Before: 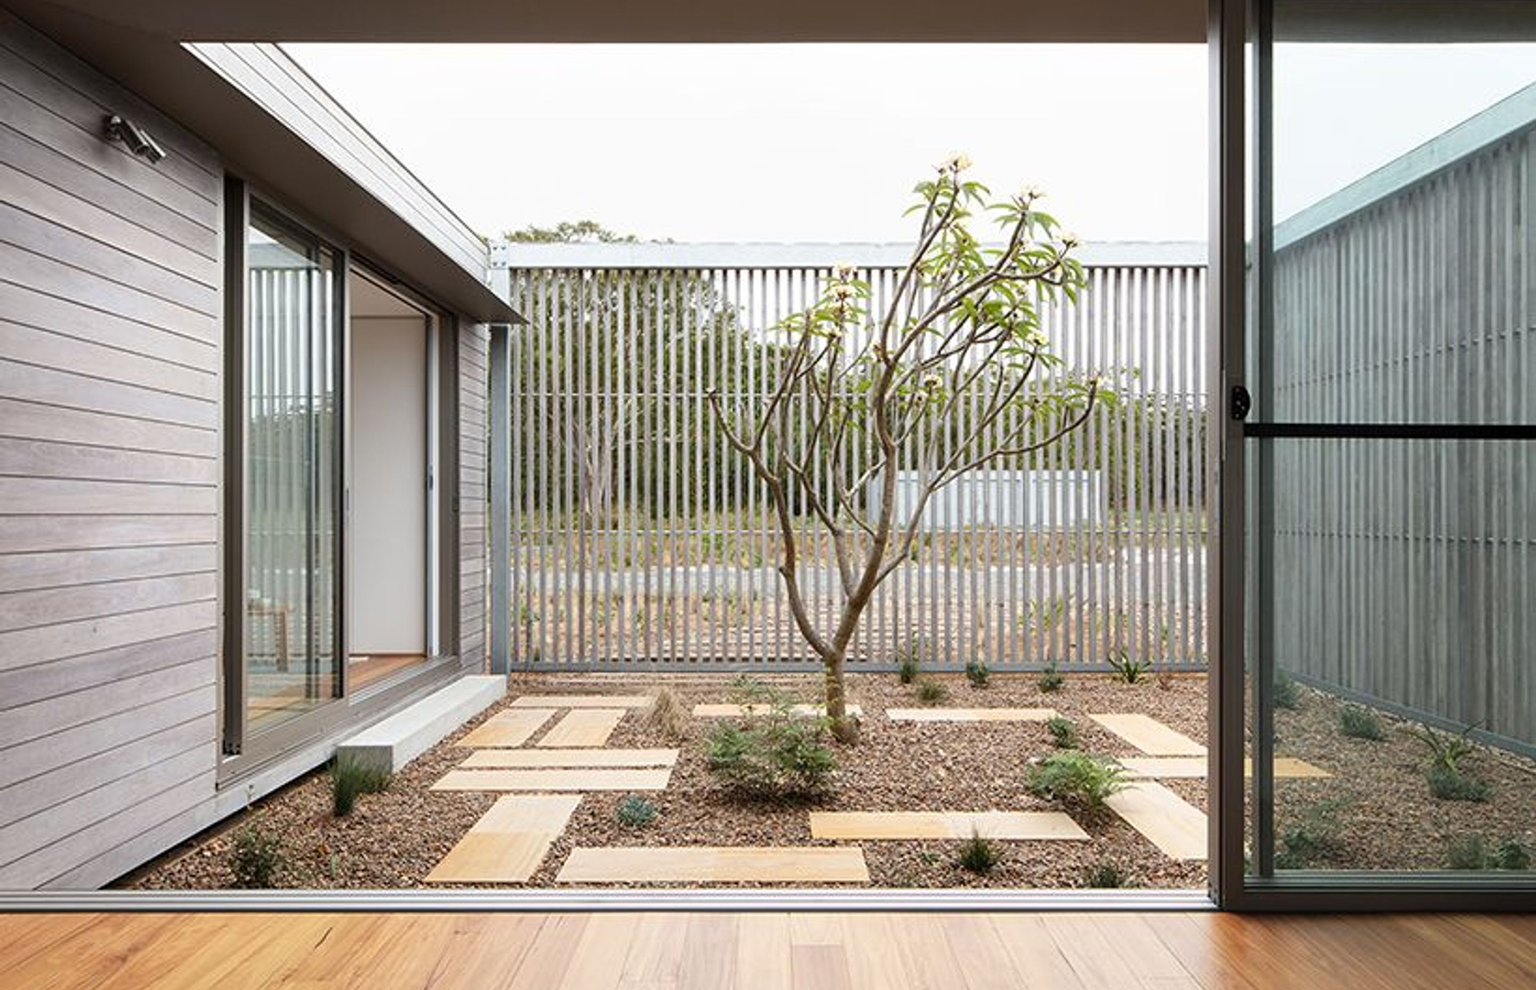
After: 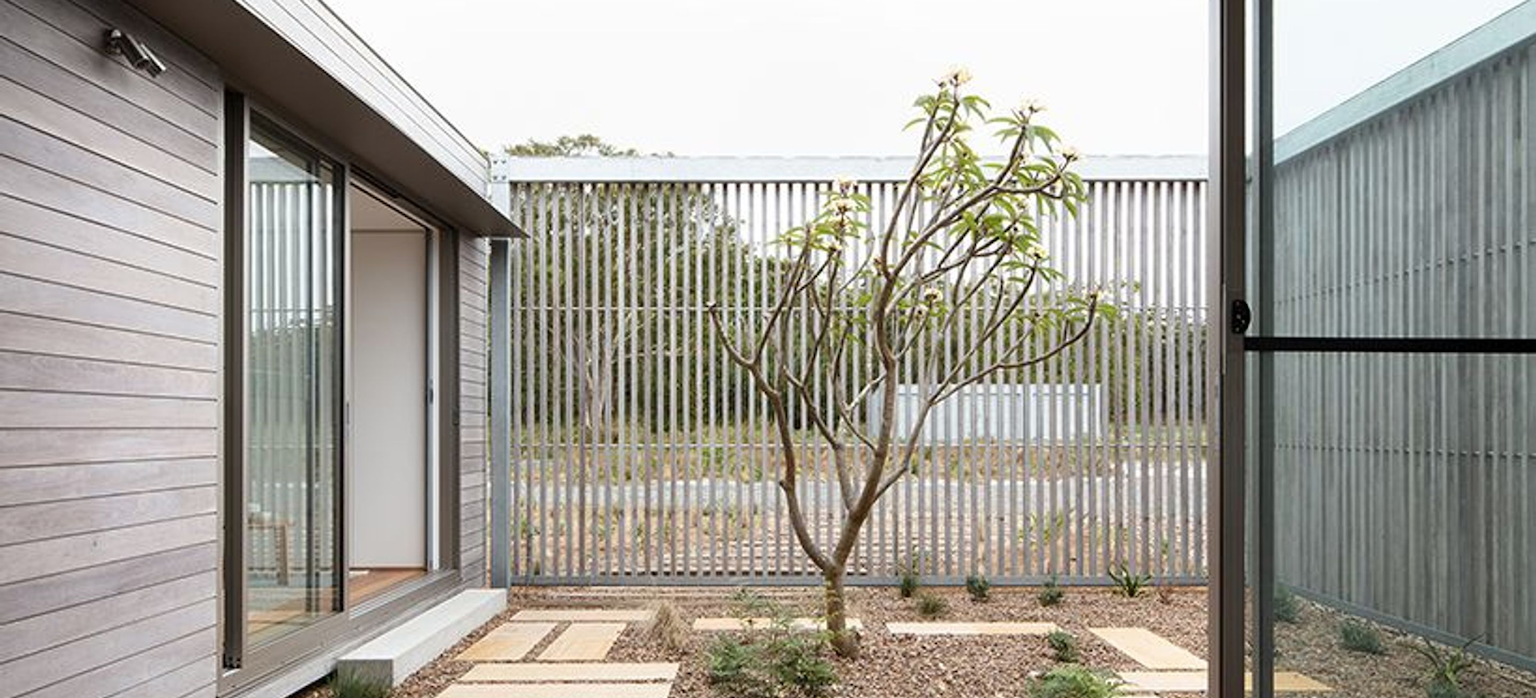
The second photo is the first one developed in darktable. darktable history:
crop and rotate: top 8.749%, bottom 20.691%
contrast brightness saturation: saturation -0.048
